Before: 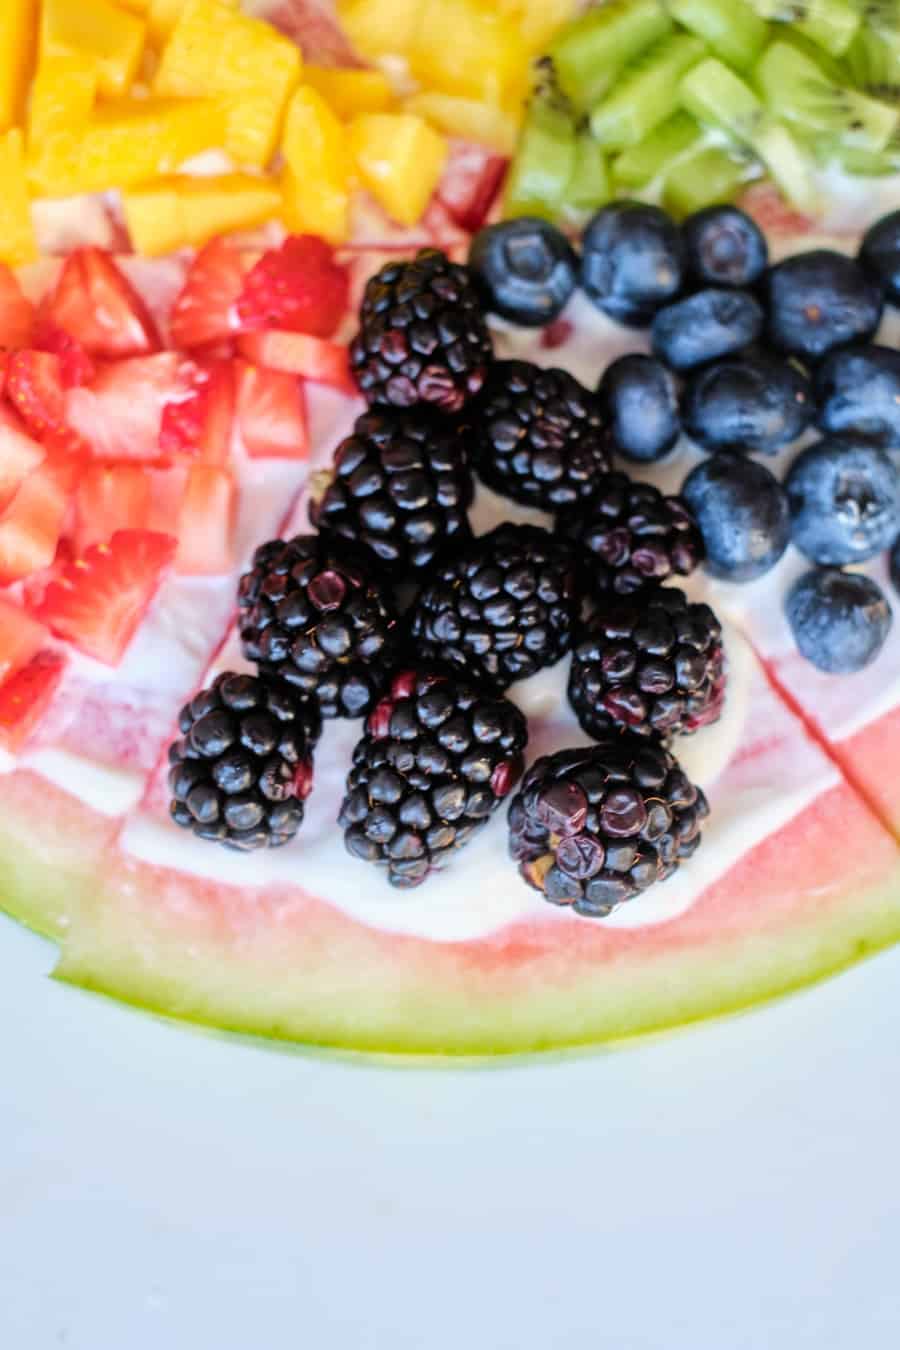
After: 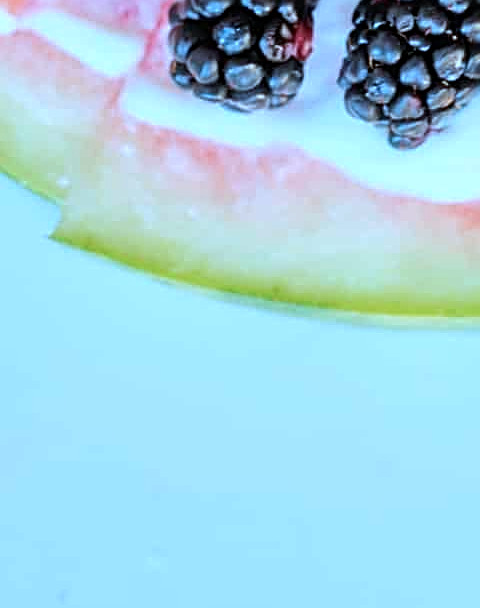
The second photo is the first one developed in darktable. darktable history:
color correction: highlights a* -9.73, highlights b* -21.22
color calibration: x 0.355, y 0.367, temperature 4700.38 K
crop and rotate: top 54.778%, right 46.61%, bottom 0.159%
sharpen: radius 2.676, amount 0.669
